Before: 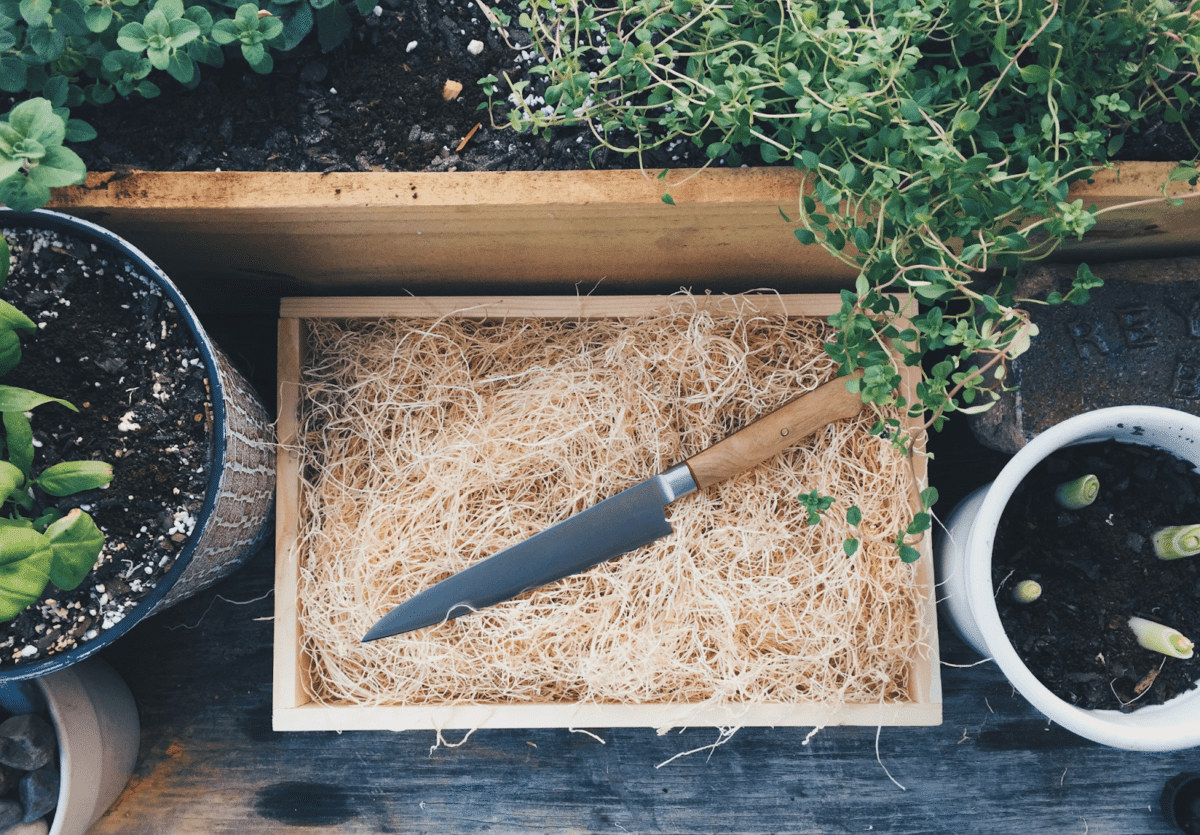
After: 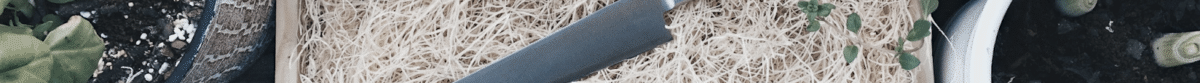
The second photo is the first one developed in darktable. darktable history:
white balance: emerald 1
crop and rotate: top 59.084%, bottom 30.916%
haze removal: compatibility mode true, adaptive false
color zones: curves: ch0 [(0, 0.613) (0.01, 0.613) (0.245, 0.448) (0.498, 0.529) (0.642, 0.665) (0.879, 0.777) (0.99, 0.613)]; ch1 [(0, 0.272) (0.219, 0.127) (0.724, 0.346)]
